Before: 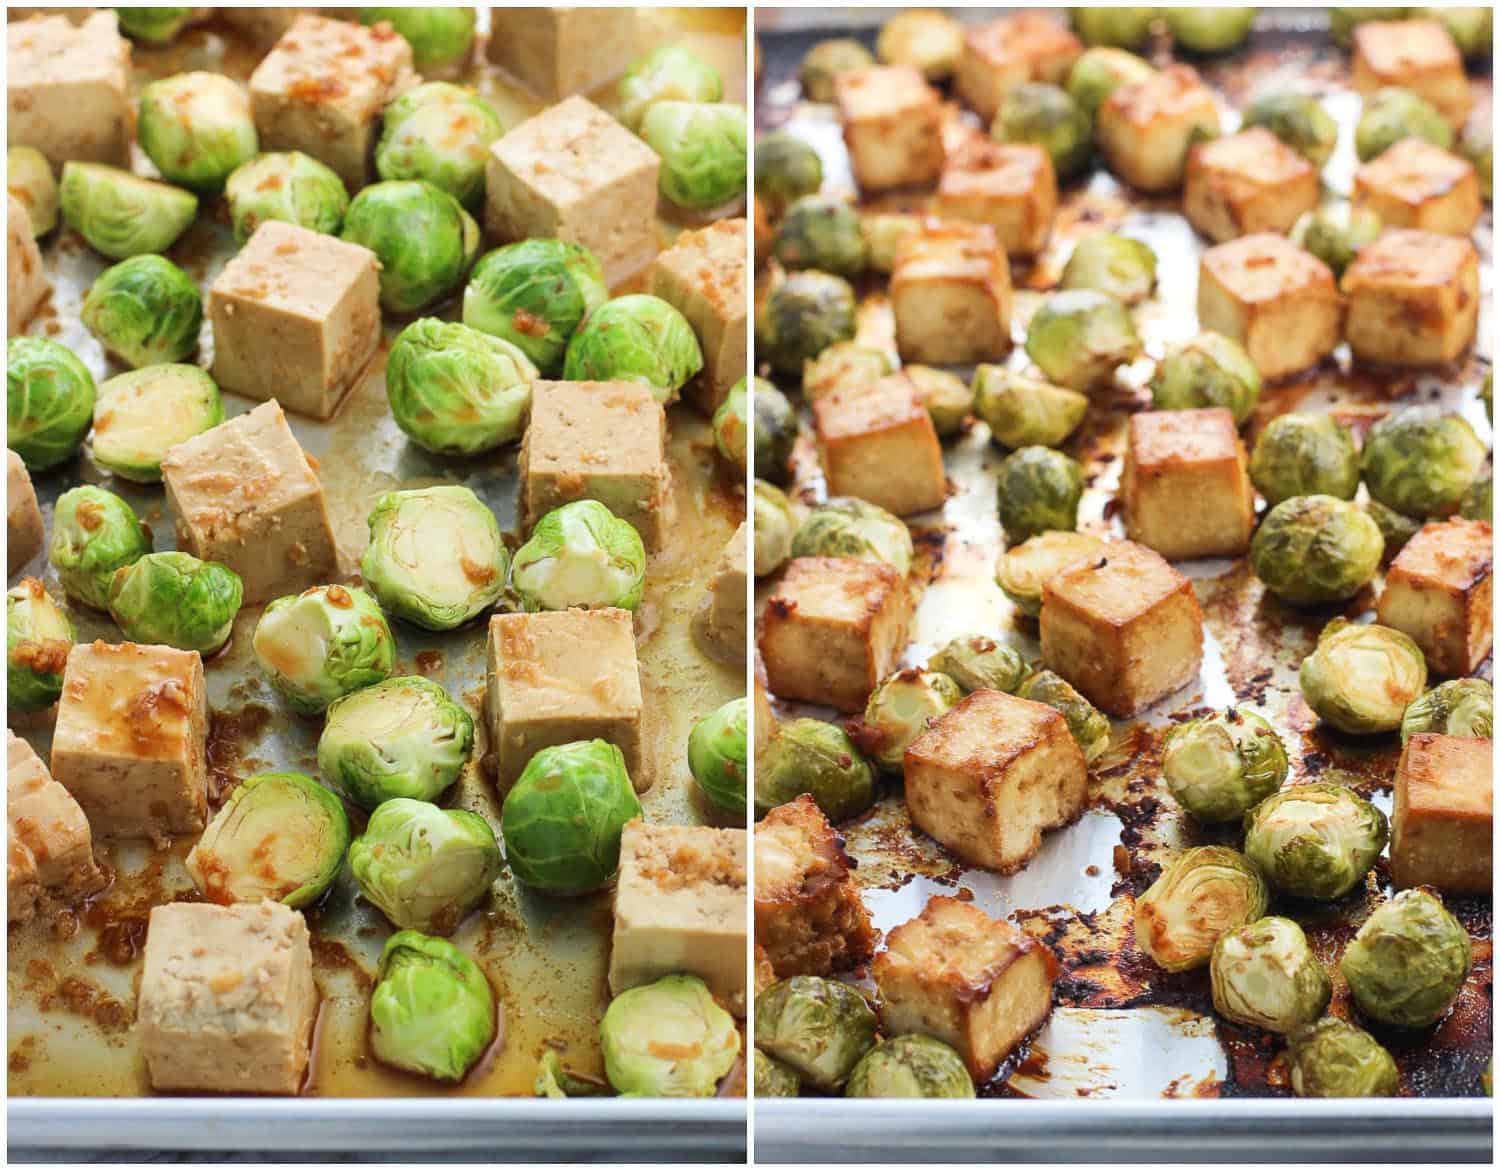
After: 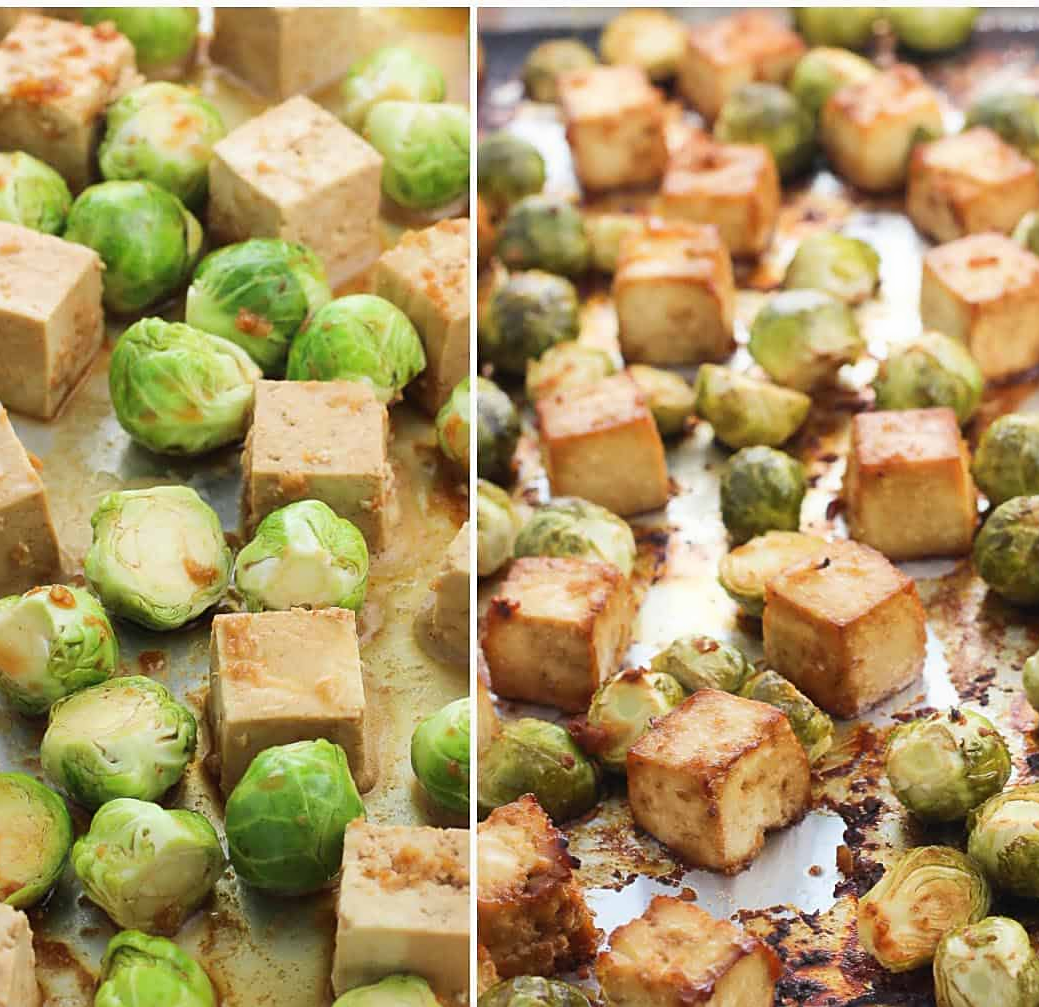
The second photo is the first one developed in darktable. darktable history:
sharpen: on, module defaults
contrast equalizer: octaves 7, y [[0.502, 0.505, 0.512, 0.529, 0.564, 0.588], [0.5 ×6], [0.502, 0.505, 0.512, 0.529, 0.564, 0.588], [0, 0.001, 0.001, 0.004, 0.008, 0.011], [0, 0.001, 0.001, 0.004, 0.008, 0.011]], mix -1
crop: left 18.479%, right 12.2%, bottom 13.971%
